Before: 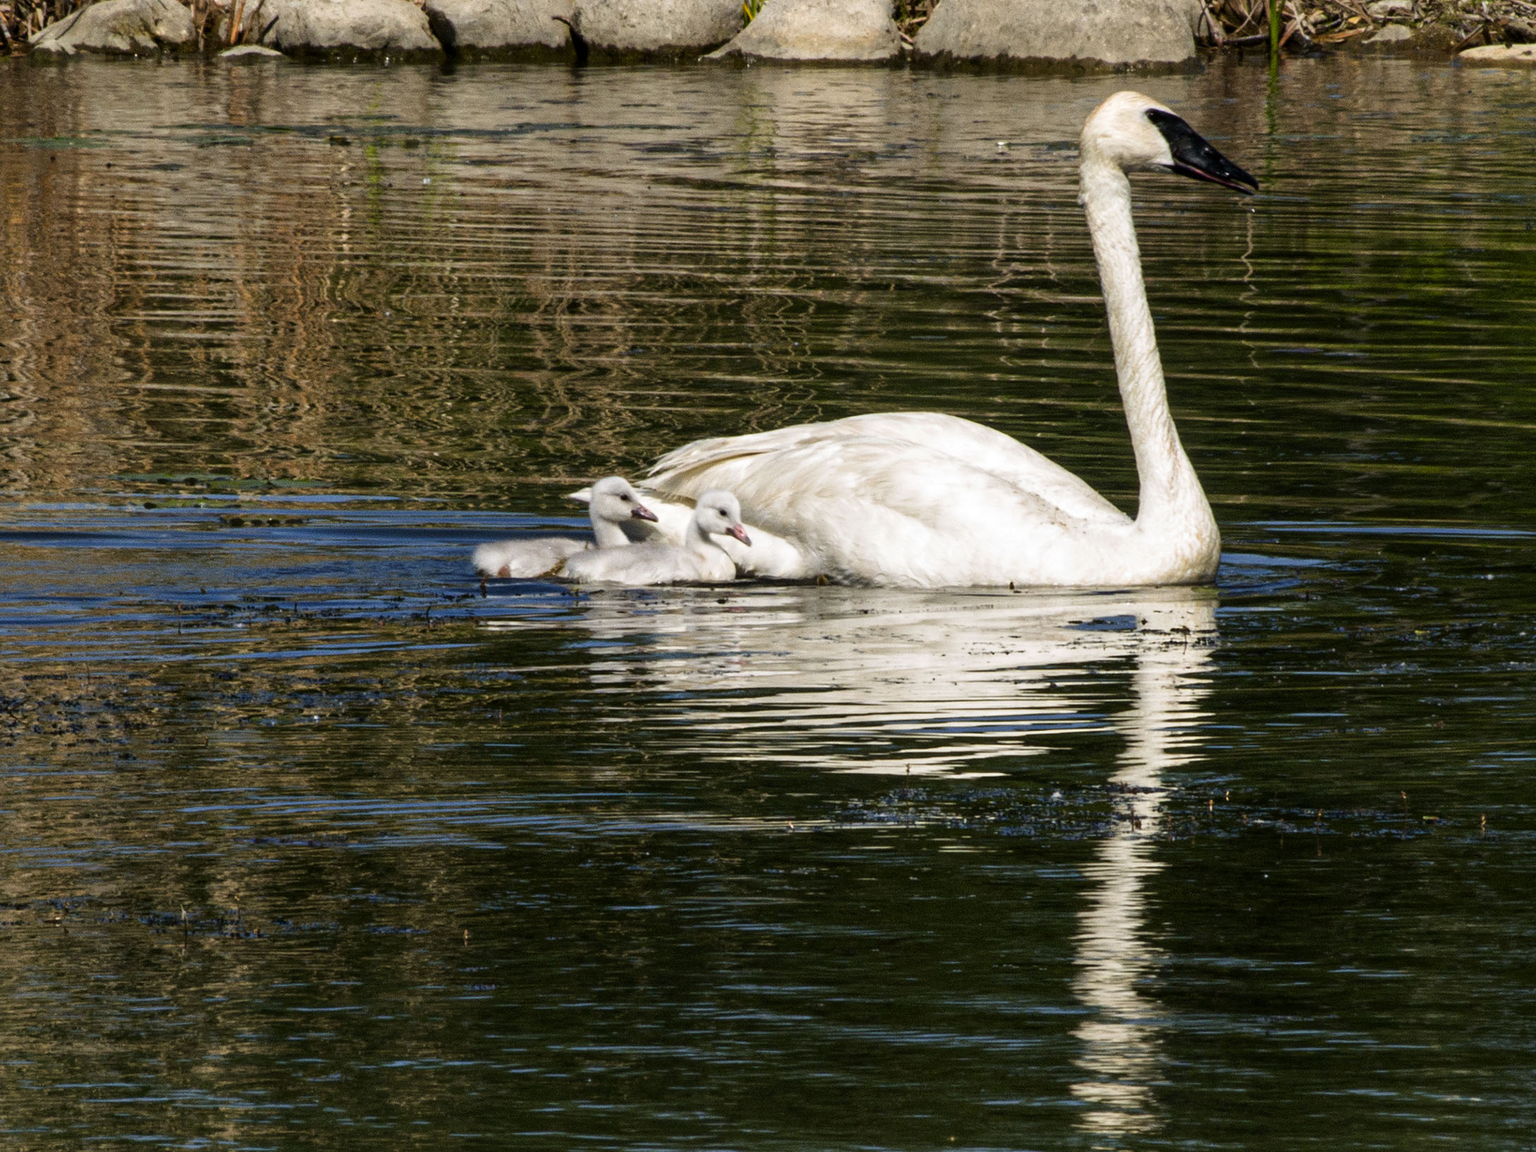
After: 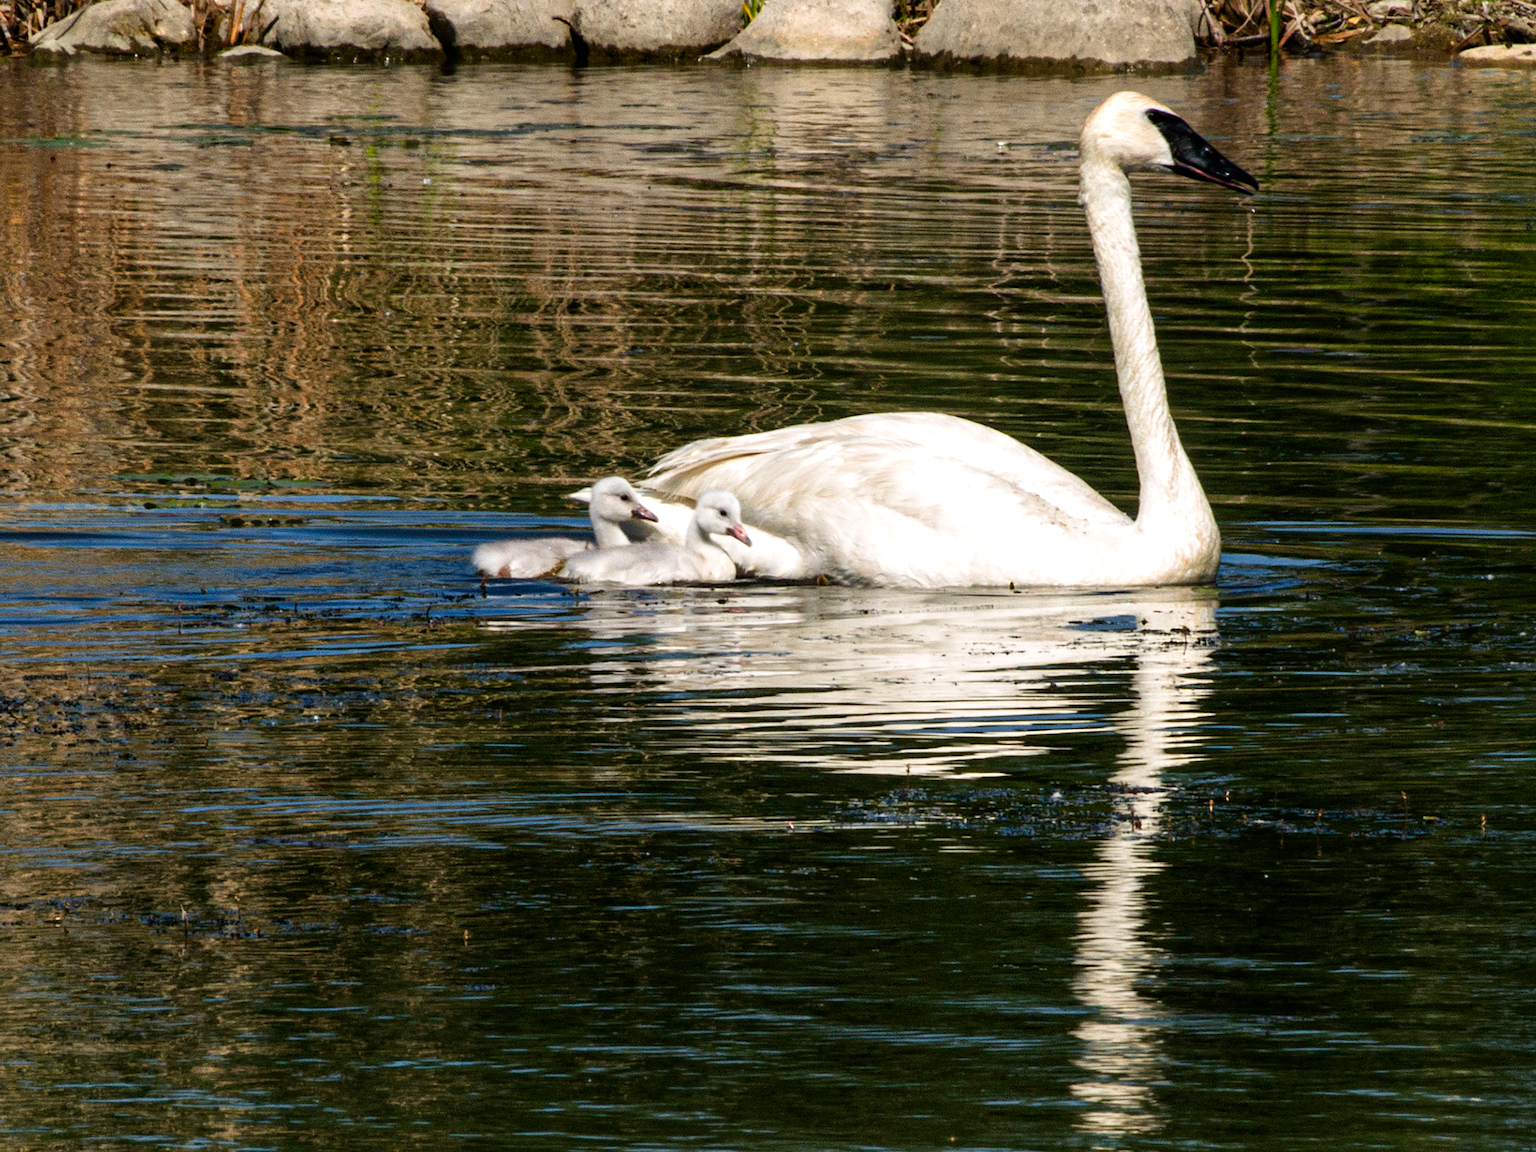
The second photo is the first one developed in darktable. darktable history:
exposure: black level correction 0, exposure 0.2 EV, compensate exposure bias true, compensate highlight preservation false
